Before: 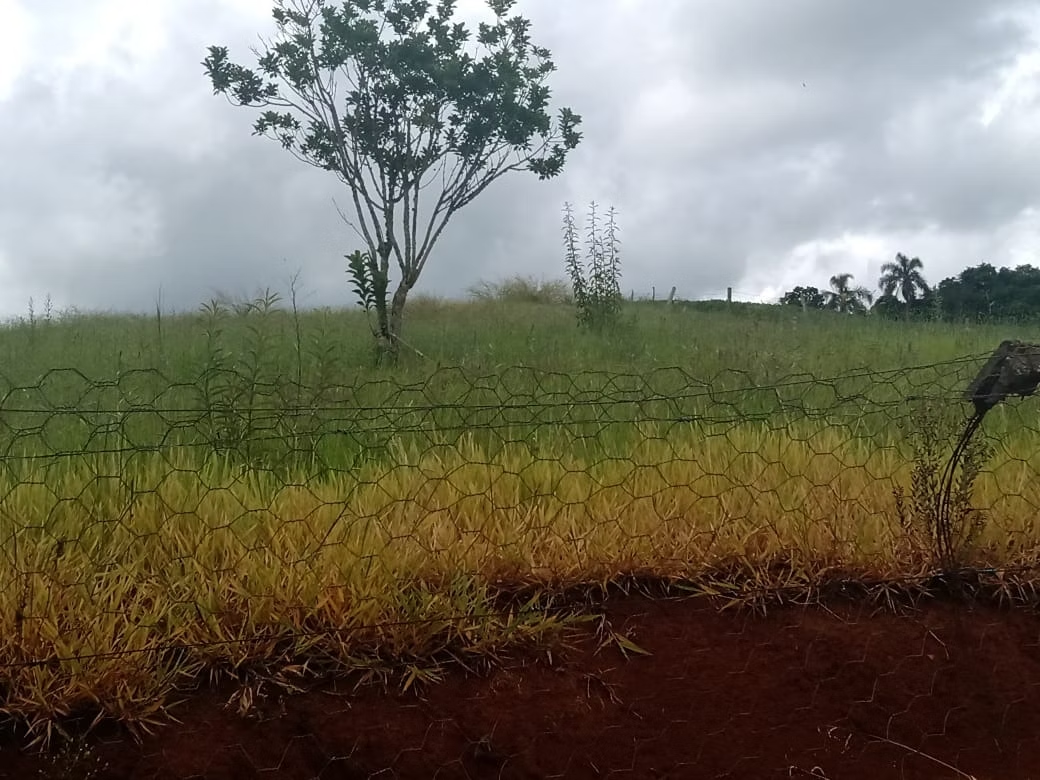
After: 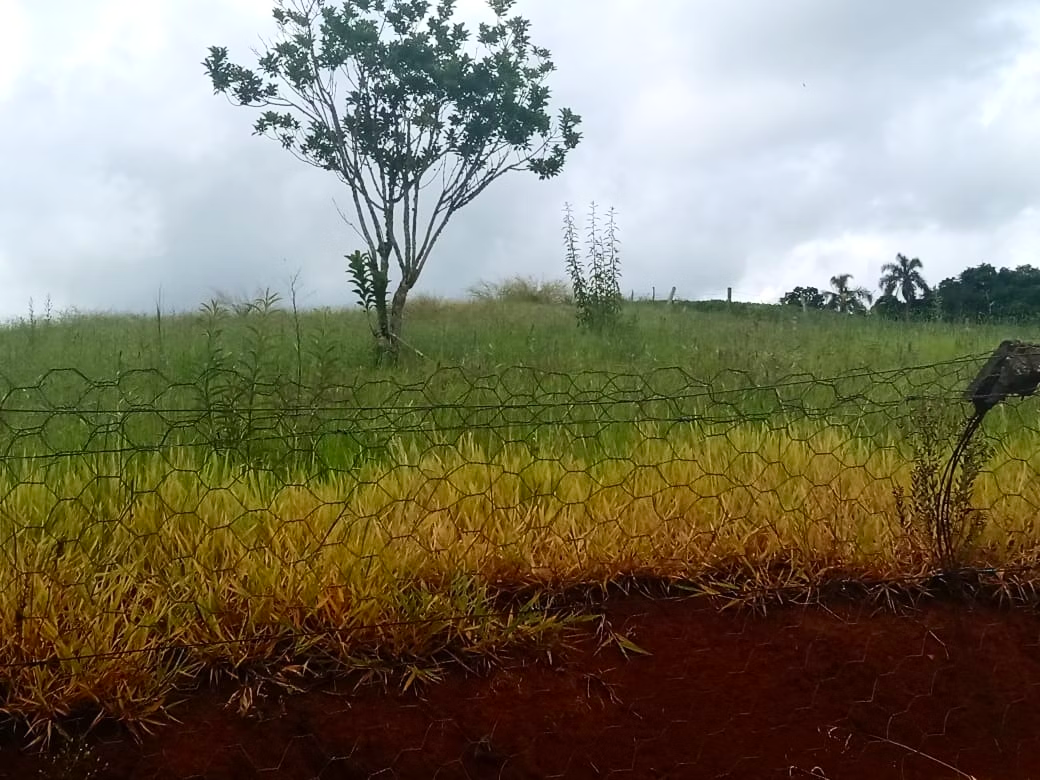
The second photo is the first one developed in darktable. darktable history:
contrast brightness saturation: contrast 0.229, brightness 0.113, saturation 0.29
